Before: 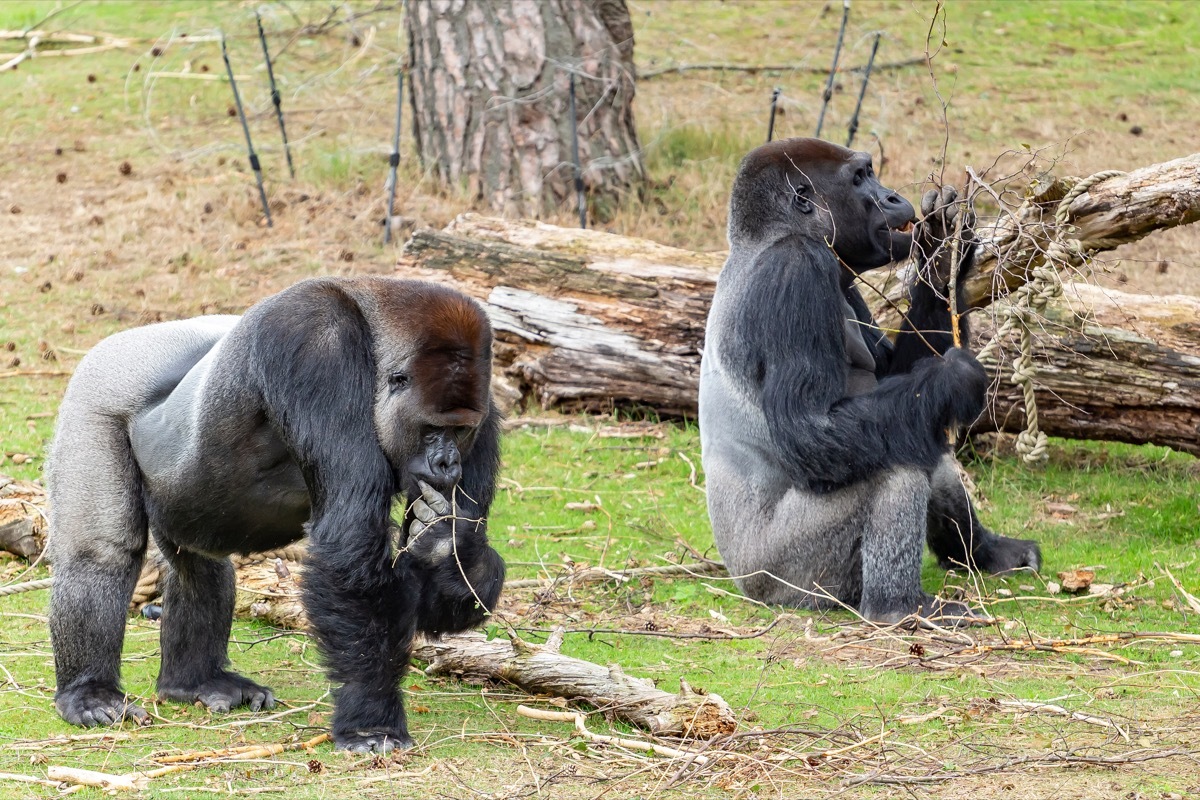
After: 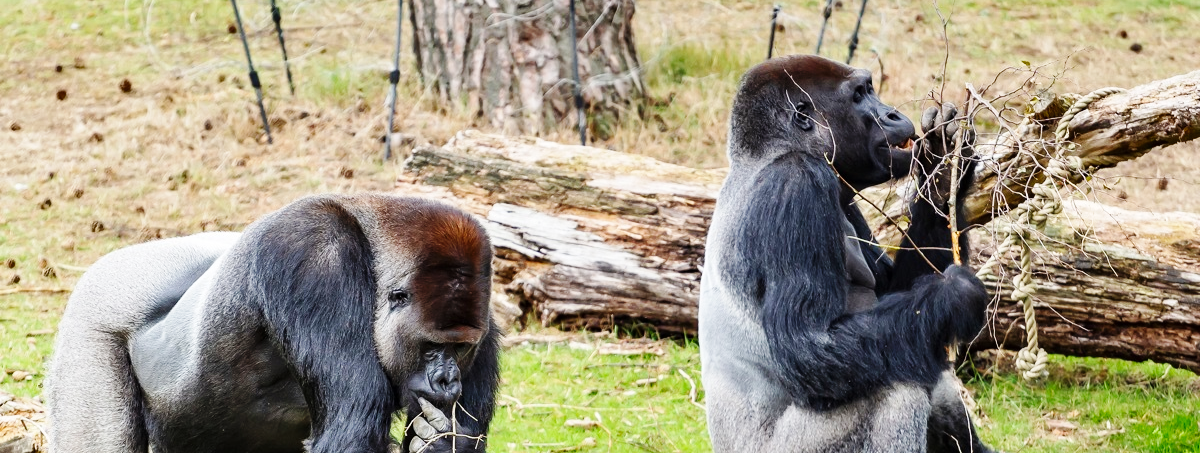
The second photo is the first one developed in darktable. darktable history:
crop and rotate: top 10.413%, bottom 32.942%
shadows and highlights: soften with gaussian
base curve: curves: ch0 [(0, 0) (0.032, 0.025) (0.121, 0.166) (0.206, 0.329) (0.605, 0.79) (1, 1)], preserve colors none
